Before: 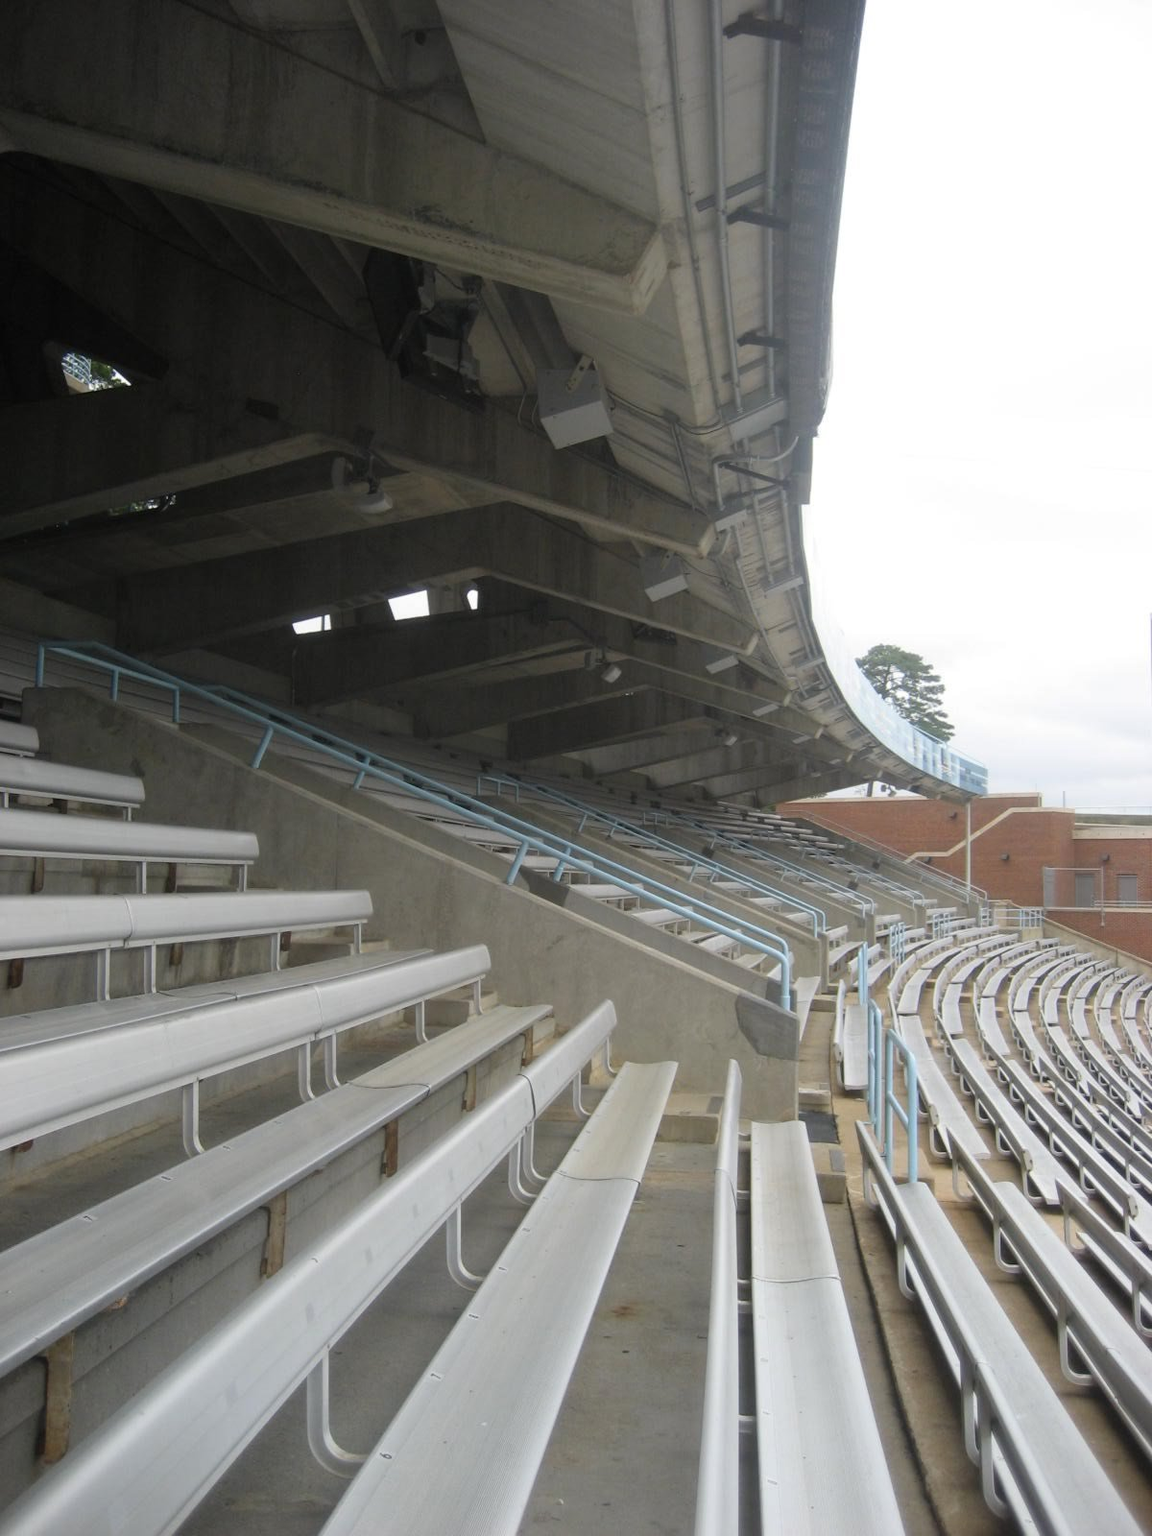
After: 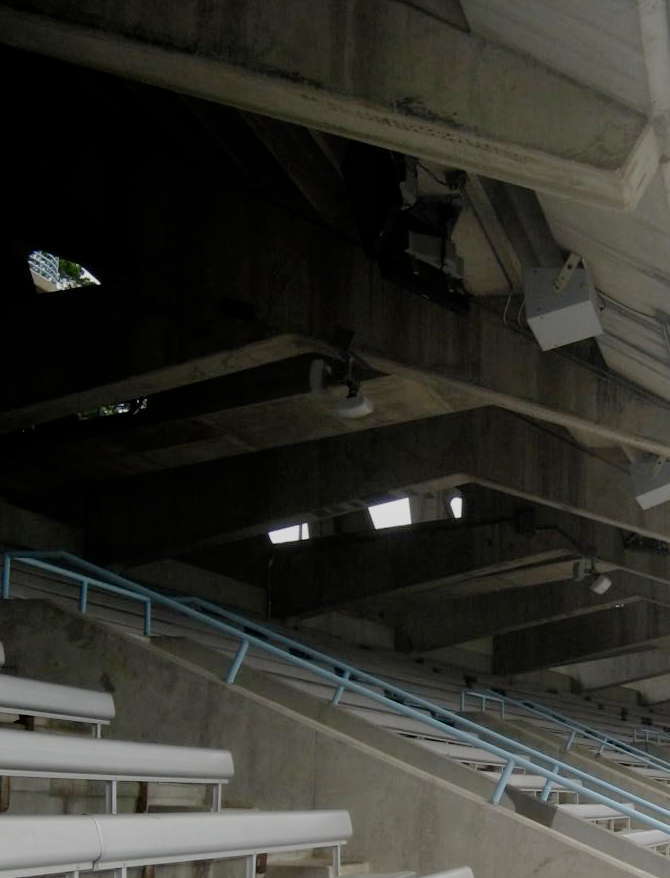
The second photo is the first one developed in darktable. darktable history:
color correction: highlights b* -0.035
filmic rgb: black relative exposure -7.57 EV, white relative exposure 4.63 EV, target black luminance 0%, hardness 3.56, latitude 50.26%, contrast 1.026, highlights saturation mix 9.45%, shadows ↔ highlights balance -0.141%, add noise in highlights 0.001, preserve chrominance no, color science v3 (2019), use custom middle-gray values true, contrast in highlights soft
crop and rotate: left 3.038%, top 7.411%, right 41.079%, bottom 37.713%
